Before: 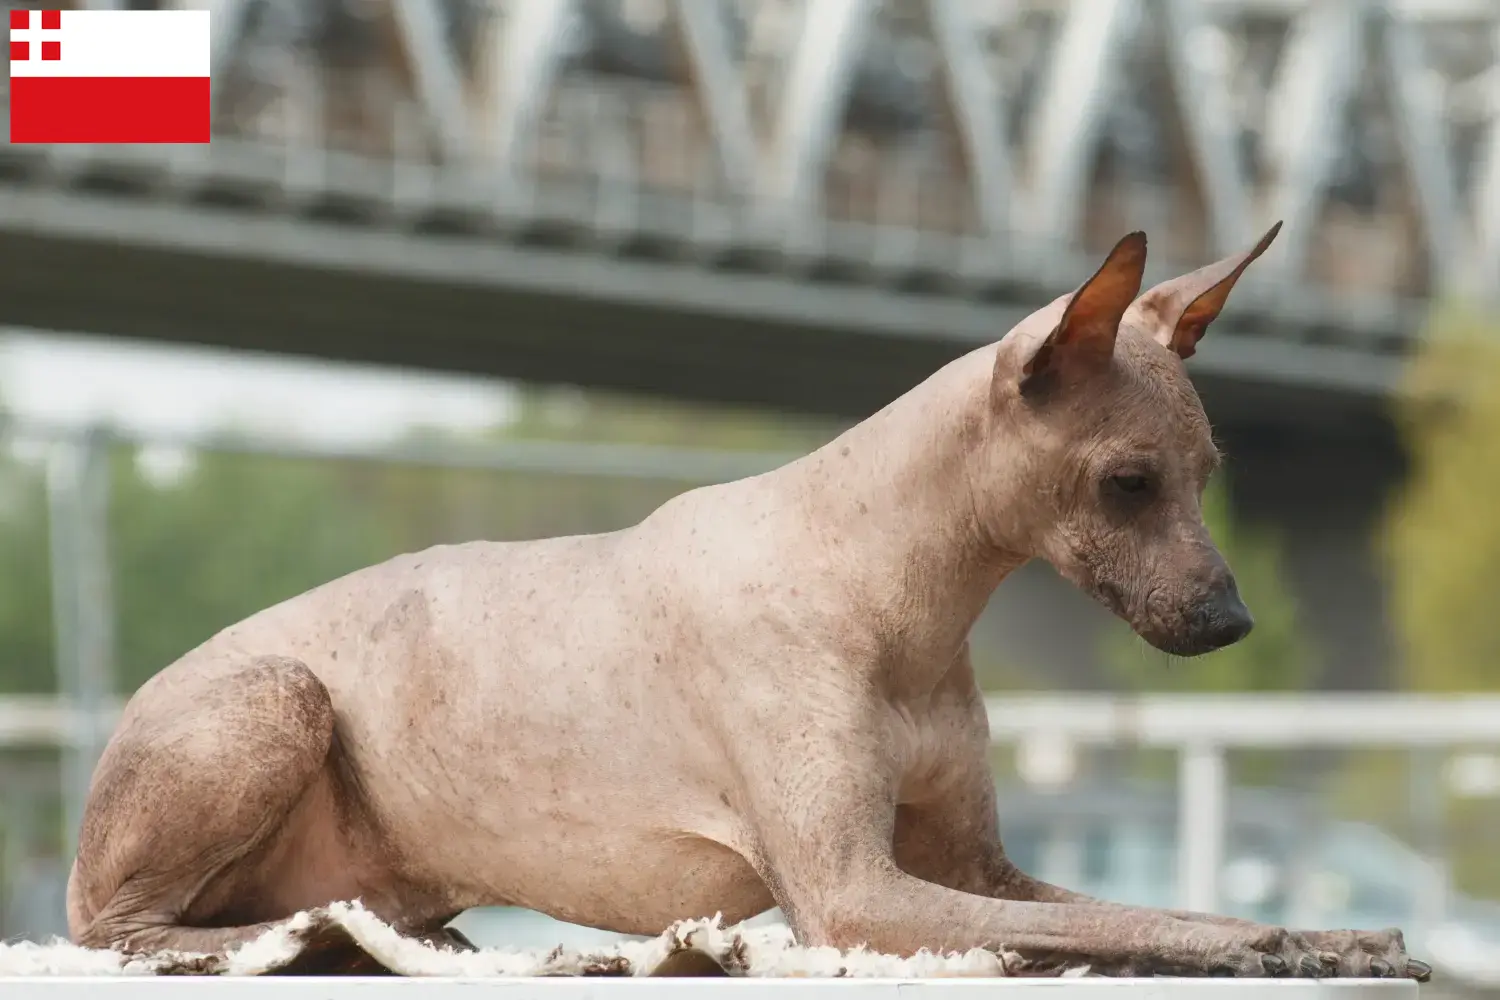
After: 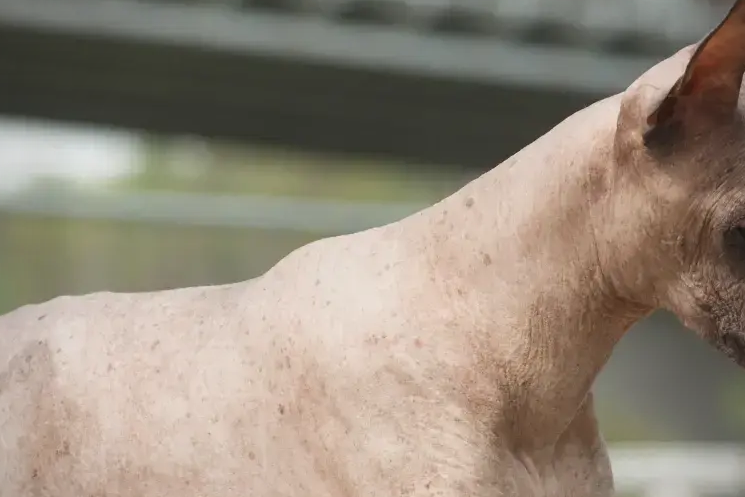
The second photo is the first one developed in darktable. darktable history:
vignetting: brightness -0.404, saturation -0.292
crop: left 25.102%, top 24.991%, right 25.172%, bottom 25.308%
